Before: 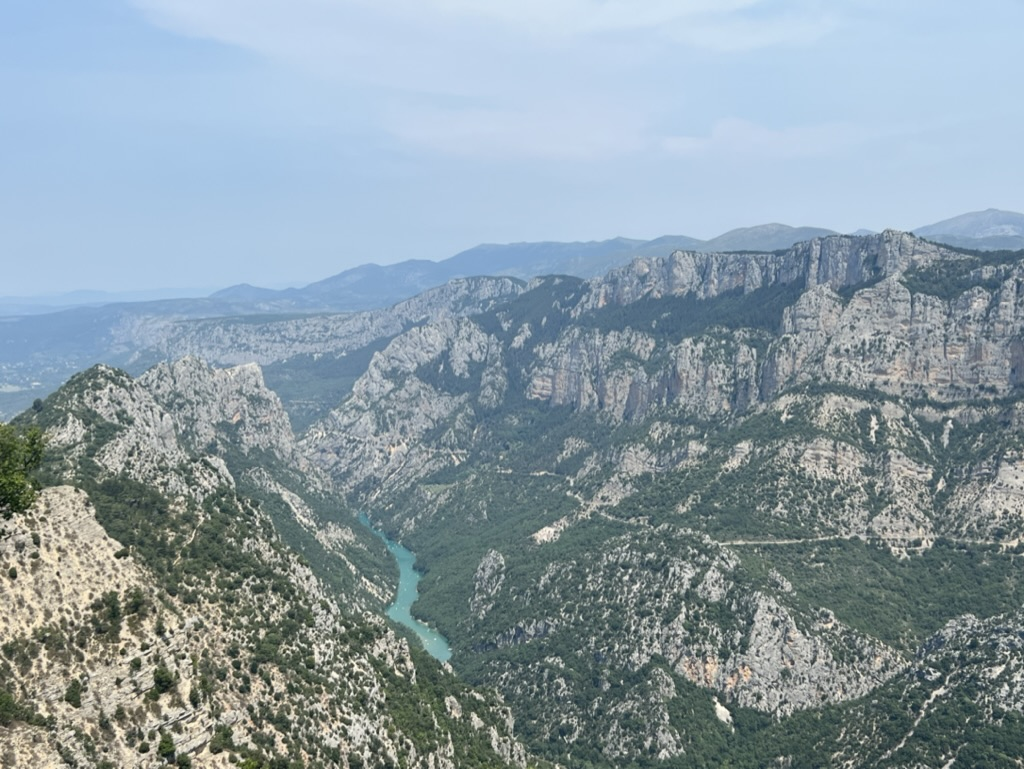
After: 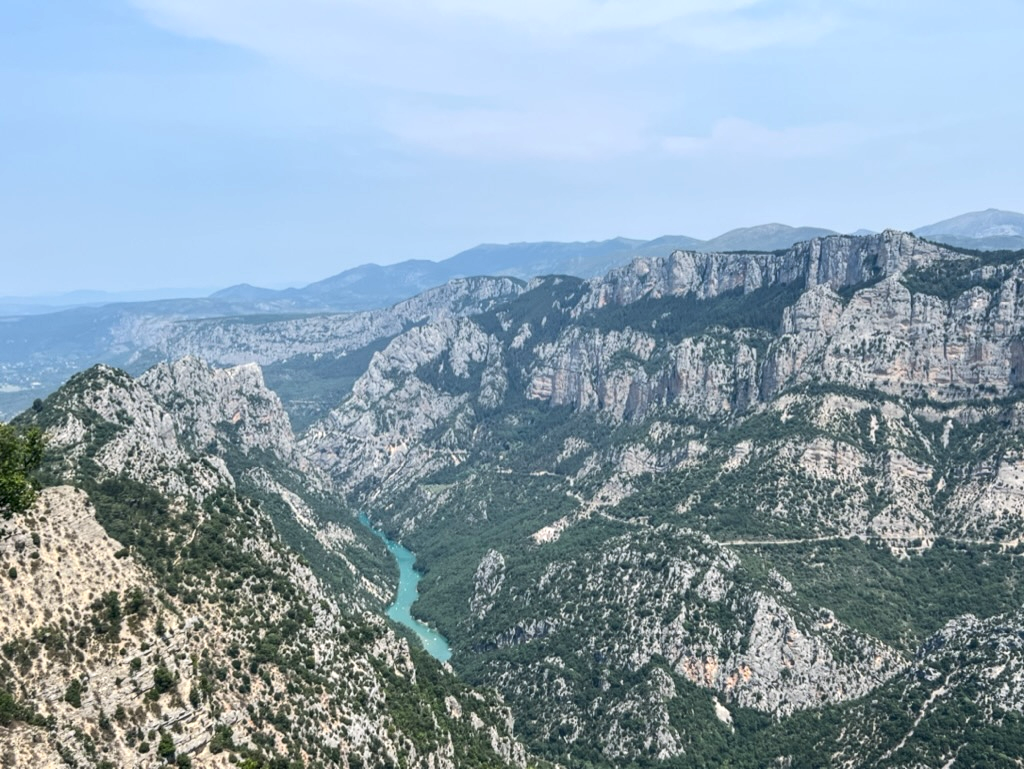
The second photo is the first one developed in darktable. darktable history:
tone curve: curves: ch0 [(0, 0) (0.339, 0.306) (0.687, 0.706) (1, 1)], color space Lab, linked channels, preserve colors none
white balance: red 1.004, blue 1.024
shadows and highlights: shadows -10, white point adjustment 1.5, highlights 10
local contrast: highlights 55%, shadows 52%, detail 130%, midtone range 0.452
